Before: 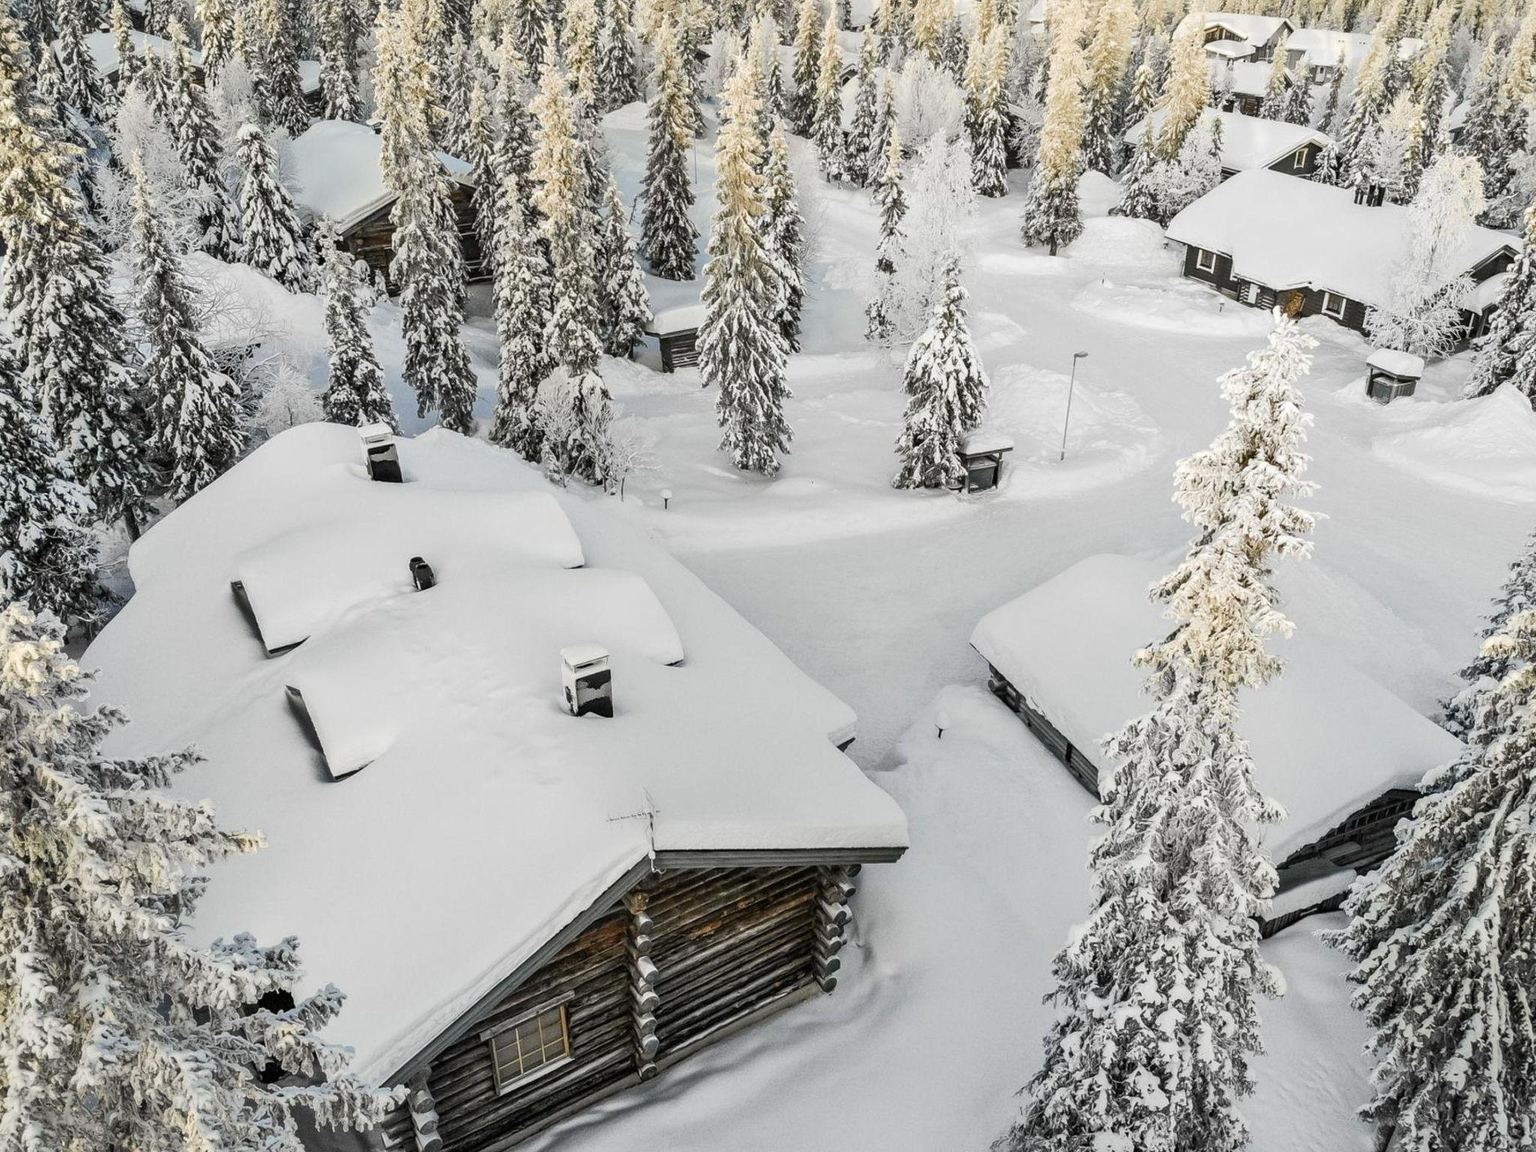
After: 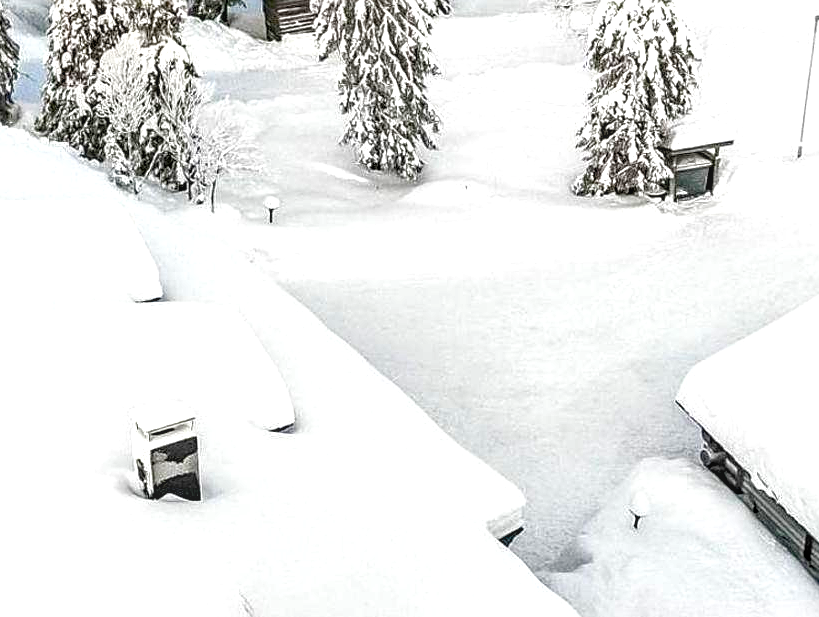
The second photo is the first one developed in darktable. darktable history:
exposure: black level correction 0, exposure 0.891 EV, compensate exposure bias true, compensate highlight preservation false
sharpen: on, module defaults
crop: left 30.148%, top 29.701%, right 29.835%, bottom 30.081%
local contrast: on, module defaults
color balance rgb: perceptual saturation grading › global saturation 0.082%, perceptual saturation grading › highlights -17.743%, perceptual saturation grading › mid-tones 32.531%, perceptual saturation grading › shadows 50.587%, global vibrance 14.569%
haze removal: compatibility mode true, adaptive false
